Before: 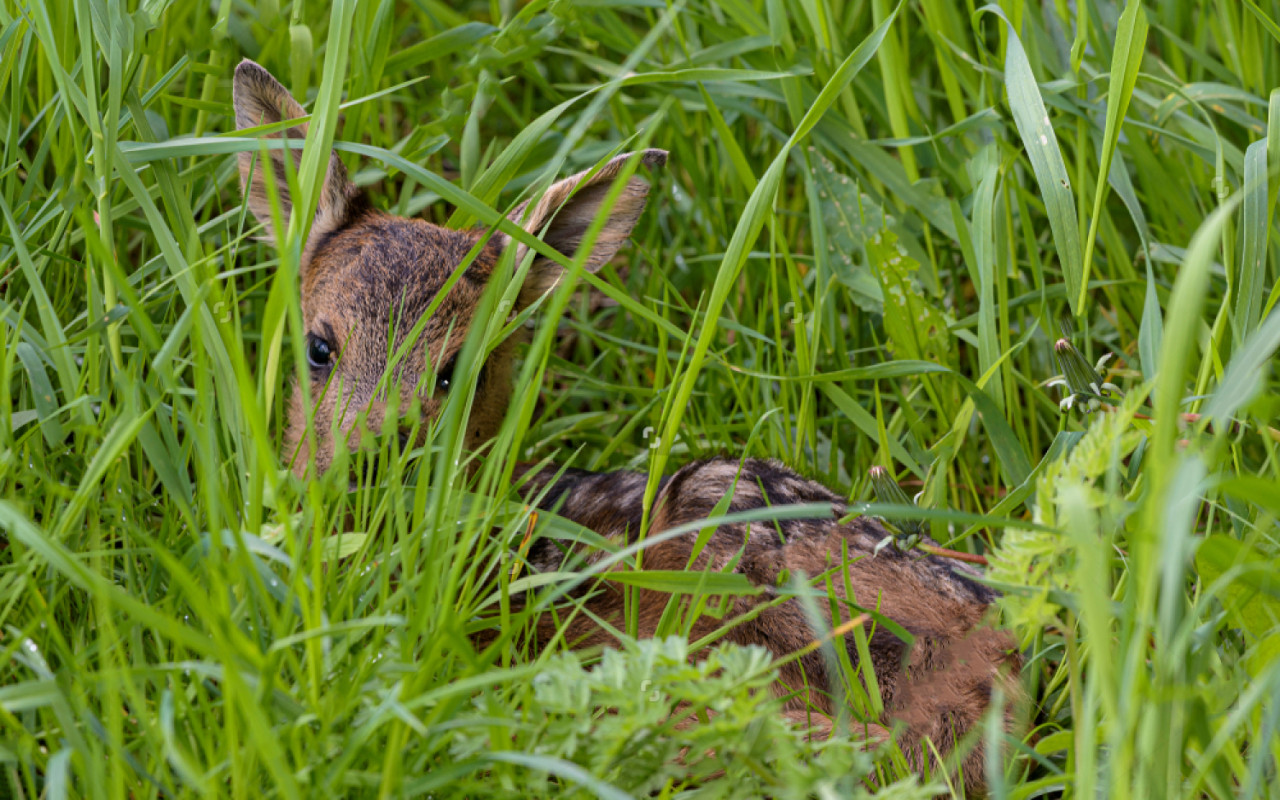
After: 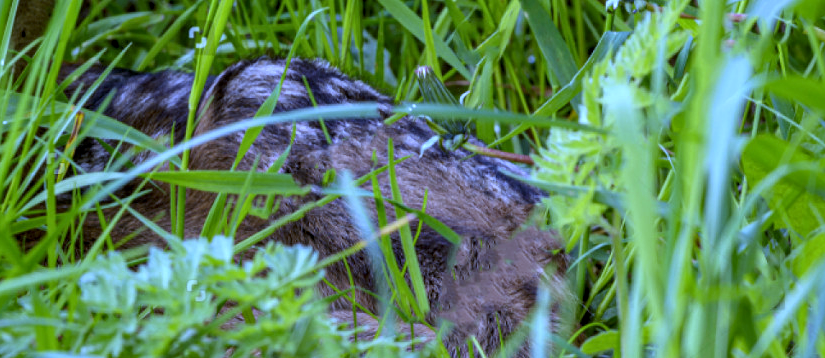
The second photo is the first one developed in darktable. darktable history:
exposure: exposure 0.207 EV, compensate highlight preservation false
local contrast: on, module defaults
crop and rotate: left 35.509%, top 50.238%, bottom 4.934%
white balance: red 0.766, blue 1.537
